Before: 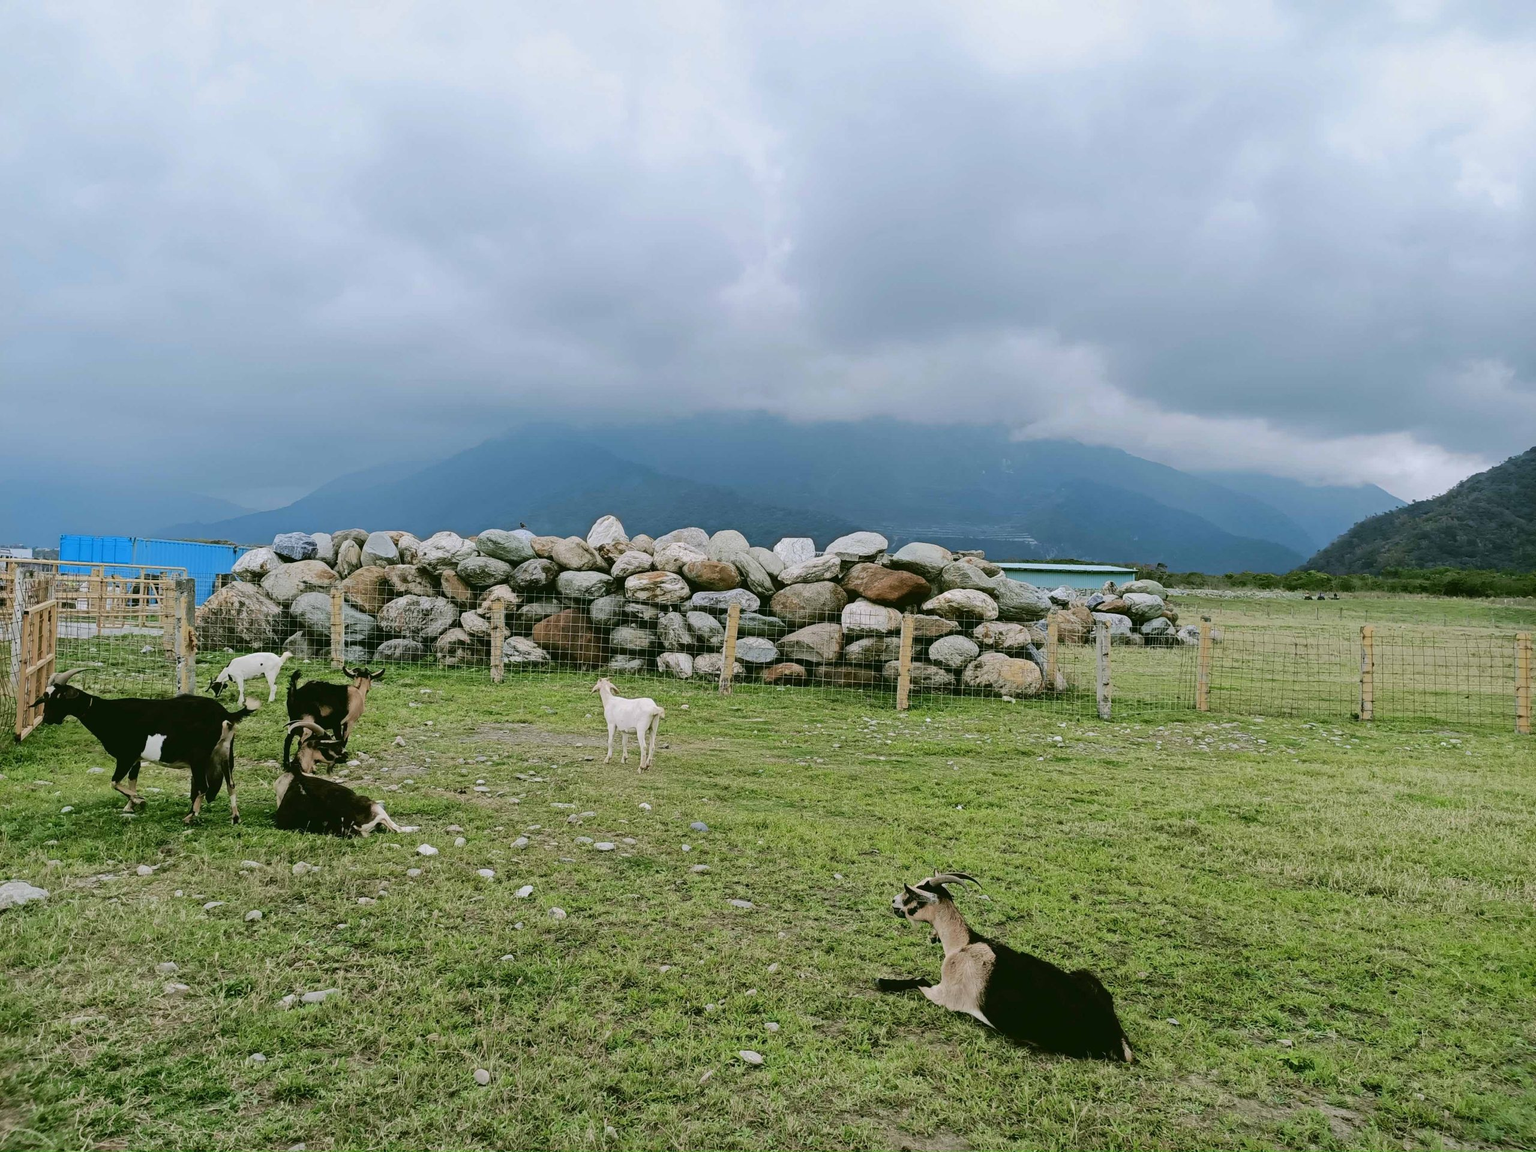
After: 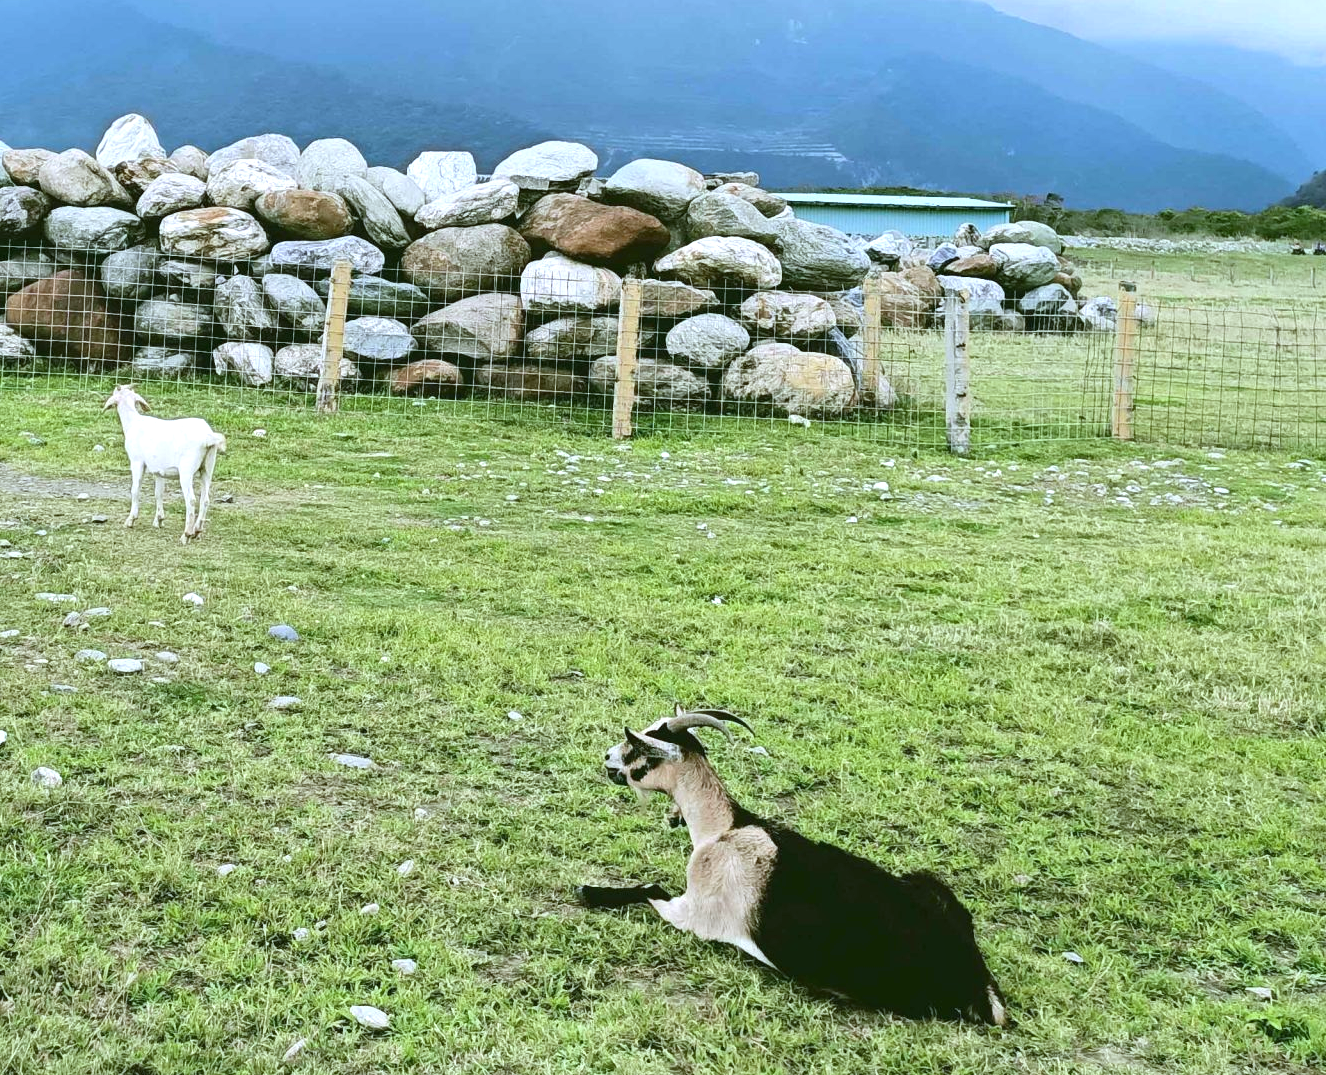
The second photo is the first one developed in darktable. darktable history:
exposure: black level correction -0.001, exposure 0.9 EV, compensate exposure bias true, compensate highlight preservation false
white balance: red 0.924, blue 1.095
local contrast: mode bilateral grid, contrast 15, coarseness 36, detail 105%, midtone range 0.2
tone equalizer: on, module defaults
crop: left 34.479%, top 38.822%, right 13.718%, bottom 5.172%
